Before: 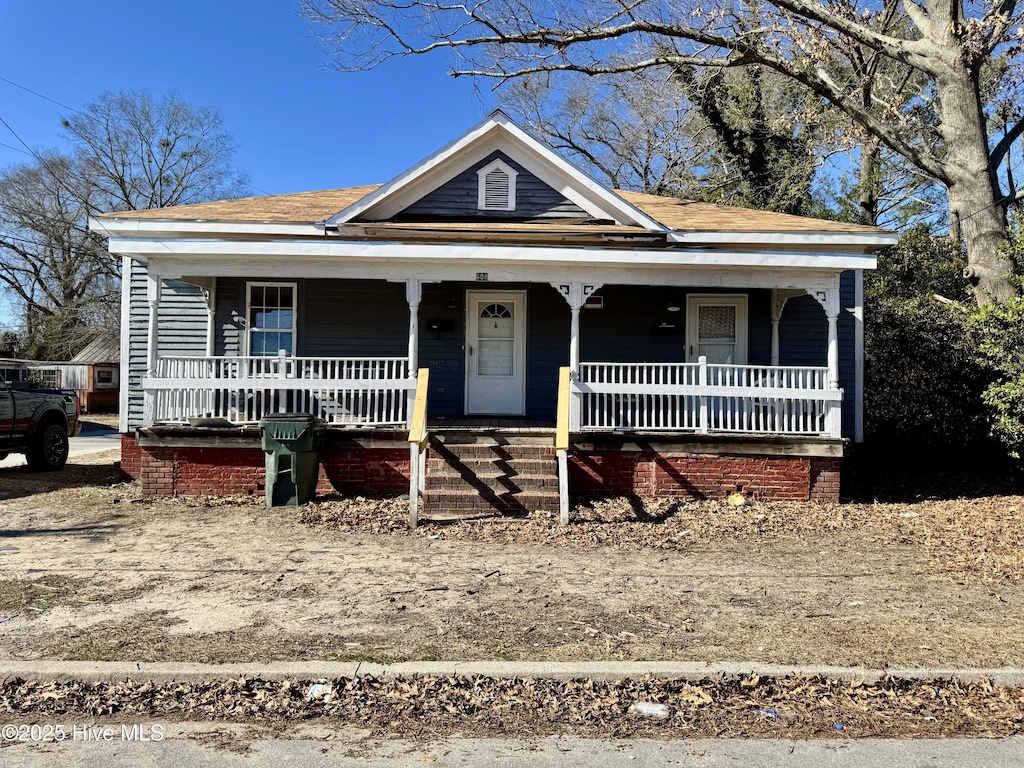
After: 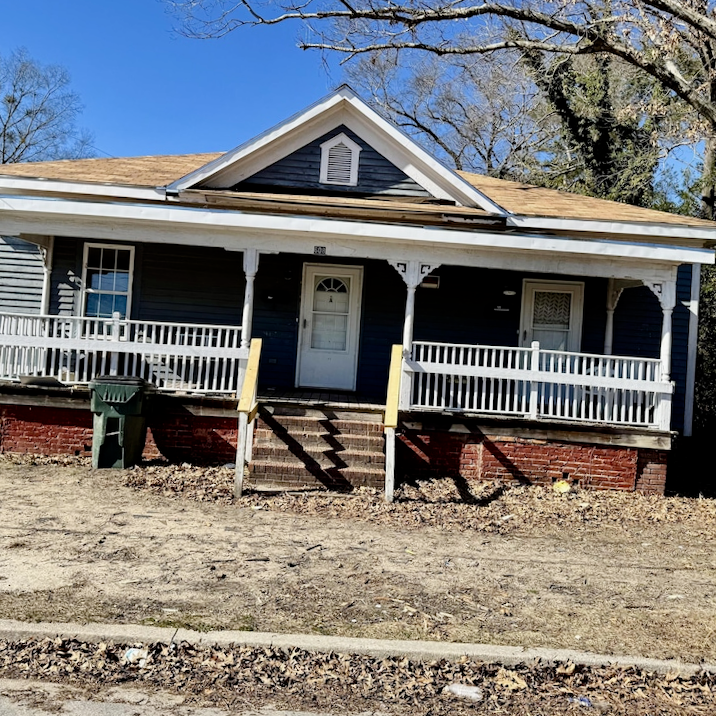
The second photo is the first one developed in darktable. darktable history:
crop and rotate: angle -3.12°, left 14.047%, top 0.038%, right 11.022%, bottom 0.02%
exposure: compensate exposure bias true, compensate highlight preservation false
filmic rgb: middle gray luminance 18.24%, black relative exposure -11.57 EV, white relative exposure 2.56 EV, threshold 2.94 EV, target black luminance 0%, hardness 8.38, latitude 98.47%, contrast 1.082, shadows ↔ highlights balance 0.343%, add noise in highlights 0.001, preserve chrominance no, color science v3 (2019), use custom middle-gray values true, contrast in highlights soft, enable highlight reconstruction true
